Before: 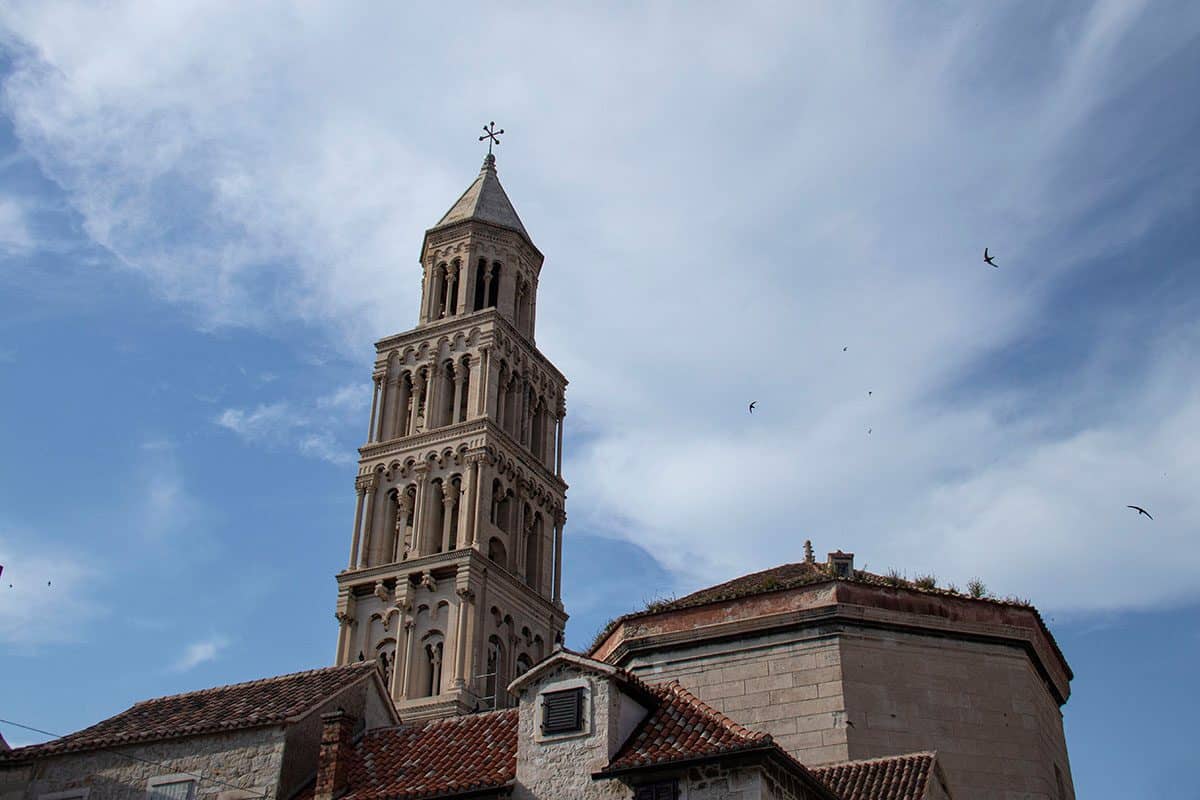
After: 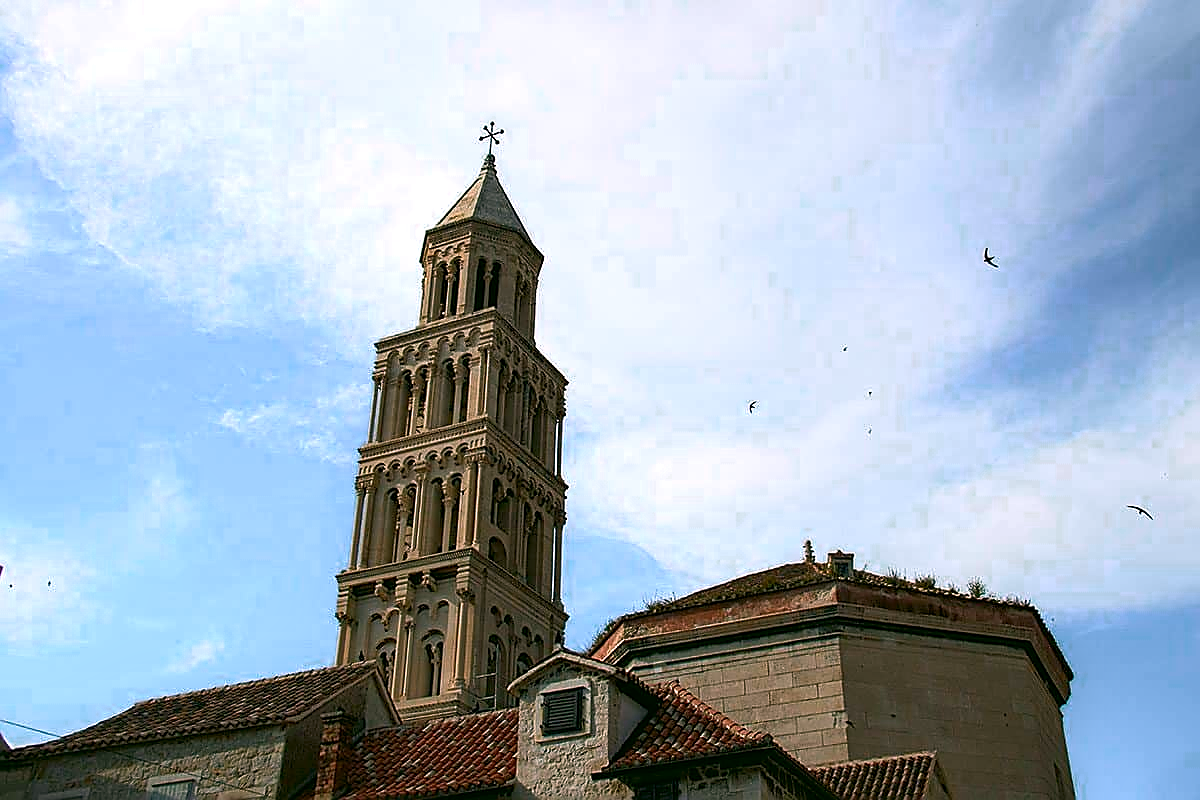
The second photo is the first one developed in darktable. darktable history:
tone equalizer: -8 EV -0.001 EV, -7 EV 0.001 EV, -6 EV -0.002 EV, -5 EV -0.003 EV, -4 EV -0.062 EV, -3 EV -0.222 EV, -2 EV -0.267 EV, -1 EV 0.105 EV, +0 EV 0.303 EV
color correction: highlights a* 4.02, highlights b* 4.98, shadows a* -7.55, shadows b* 4.98
color zones: curves: ch0 [(0.473, 0.374) (0.742, 0.784)]; ch1 [(0.354, 0.737) (0.742, 0.705)]; ch2 [(0.318, 0.421) (0.758, 0.532)]
sharpen: radius 1.4, amount 1.25, threshold 0.7
